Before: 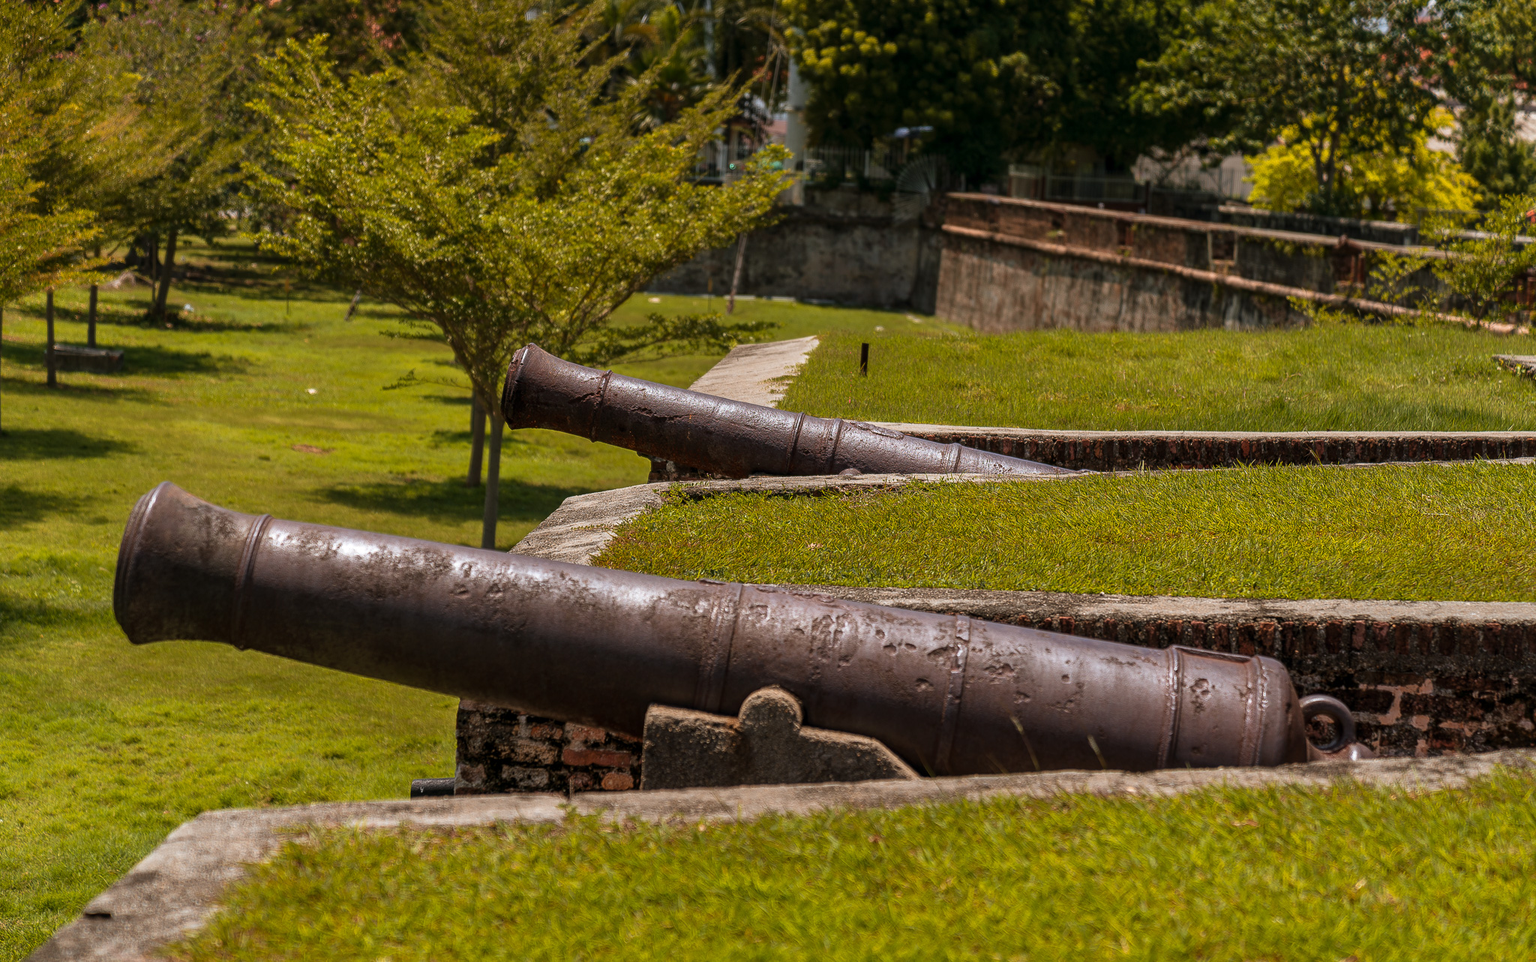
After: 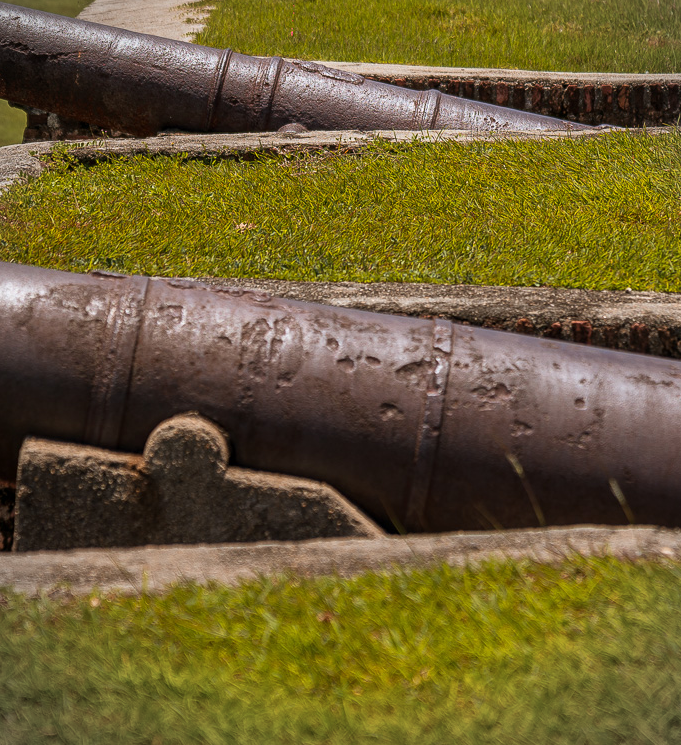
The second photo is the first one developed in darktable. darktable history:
crop: left 41.112%, top 39.147%, right 25.597%, bottom 2.688%
exposure: compensate highlight preservation false
vignetting: fall-off start 91.32%, center (0.035, -0.083), unbound false
